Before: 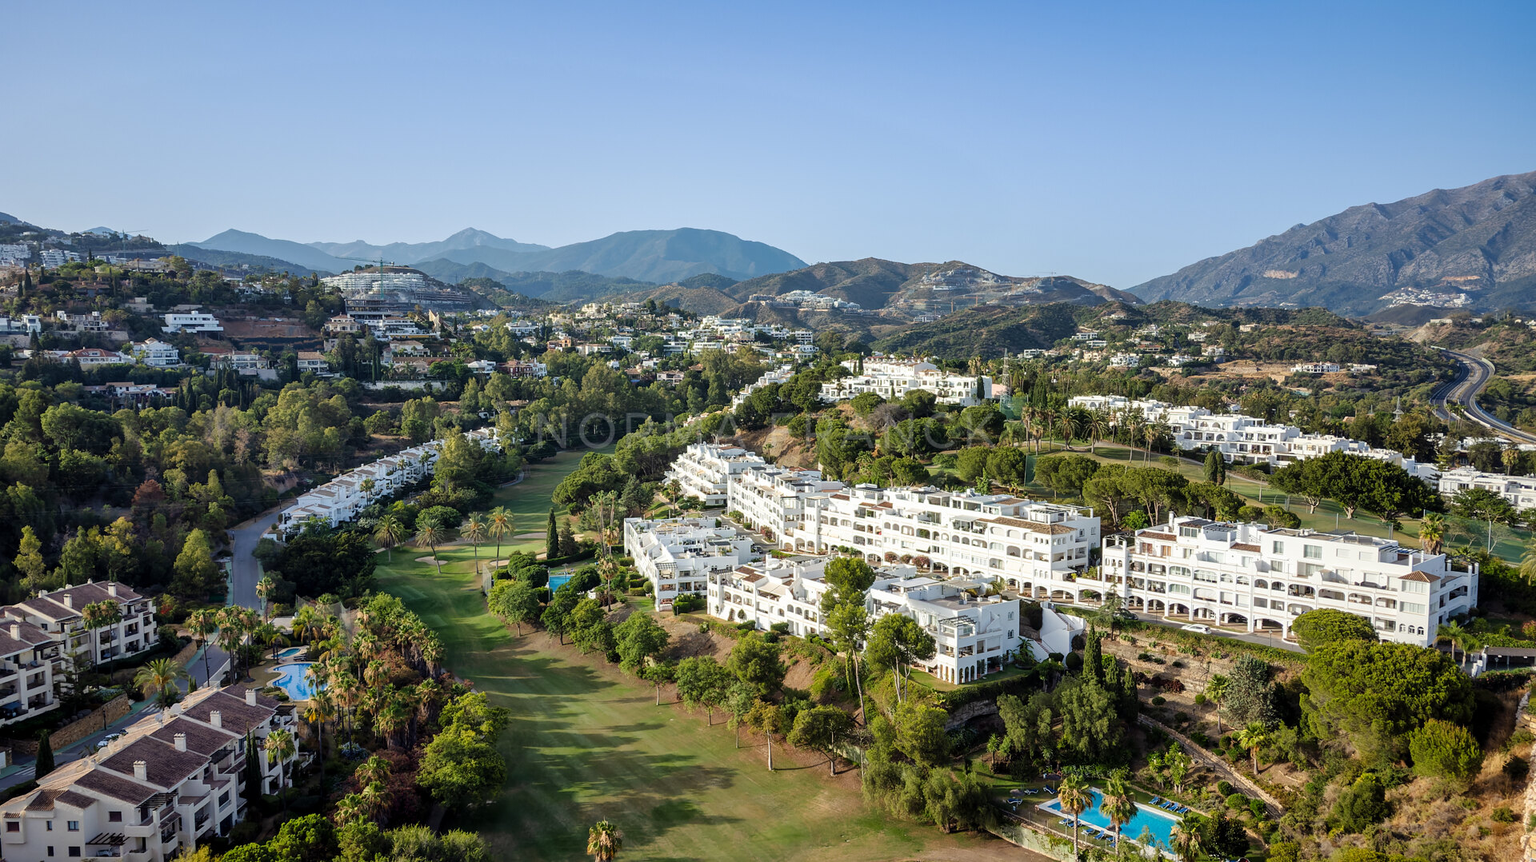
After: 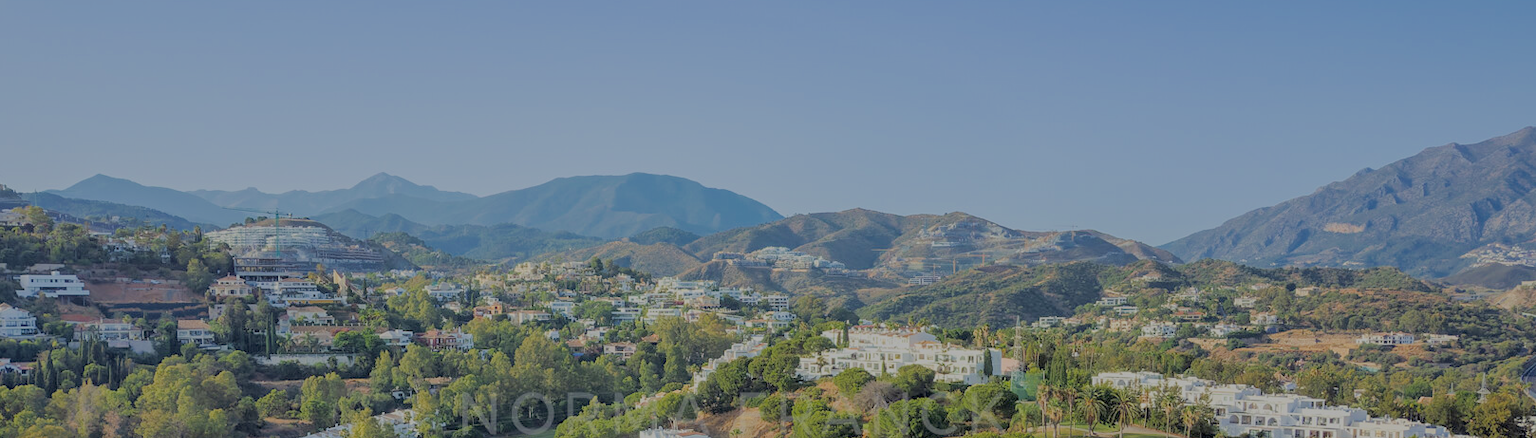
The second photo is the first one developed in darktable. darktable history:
filmic rgb: black relative exposure -15.86 EV, white relative exposure 7.95 EV, hardness 4.11, latitude 49.29%, contrast 0.505, color science v6 (2022)
tone equalizer: edges refinement/feathering 500, mask exposure compensation -1.57 EV, preserve details no
crop and rotate: left 9.665%, top 9.63%, right 6.026%, bottom 47.438%
exposure: black level correction 0.001, exposure 0.297 EV, compensate exposure bias true, compensate highlight preservation false
